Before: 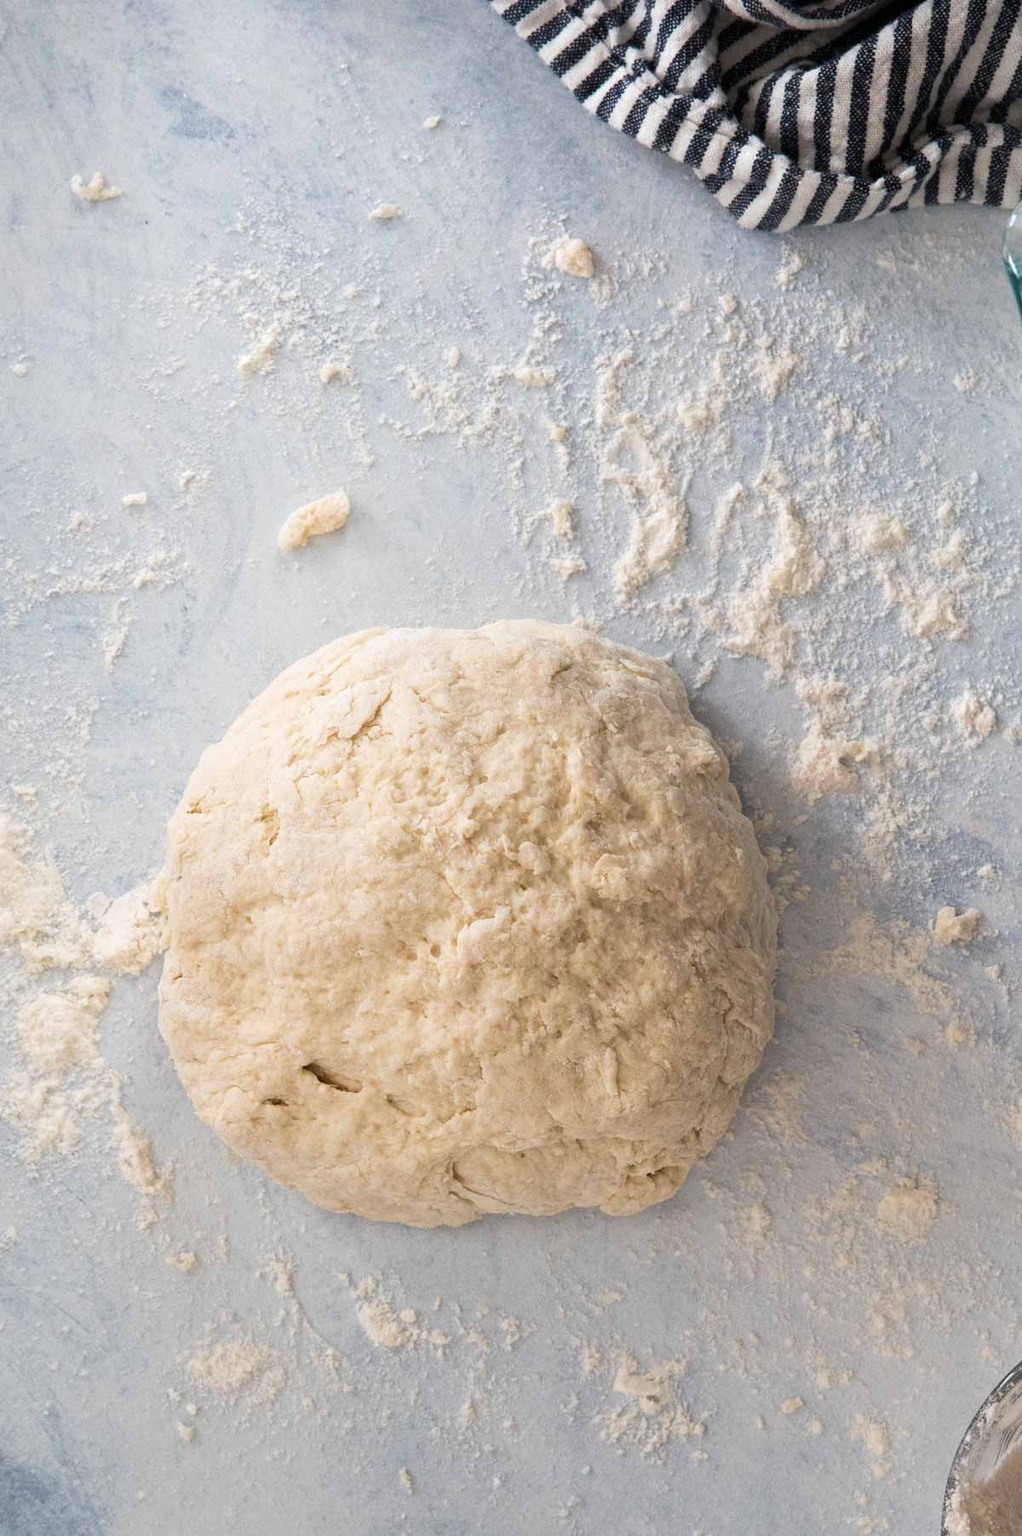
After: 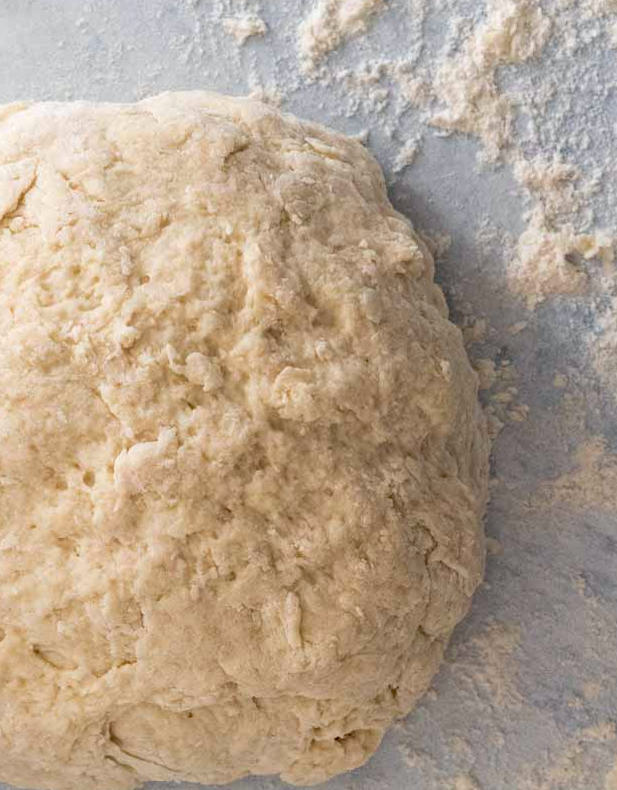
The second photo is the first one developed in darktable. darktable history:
rotate and perspective: lens shift (vertical) 0.048, lens shift (horizontal) -0.024, automatic cropping off
crop: left 35.03%, top 36.625%, right 14.663%, bottom 20.057%
haze removal: compatibility mode true, adaptive false
